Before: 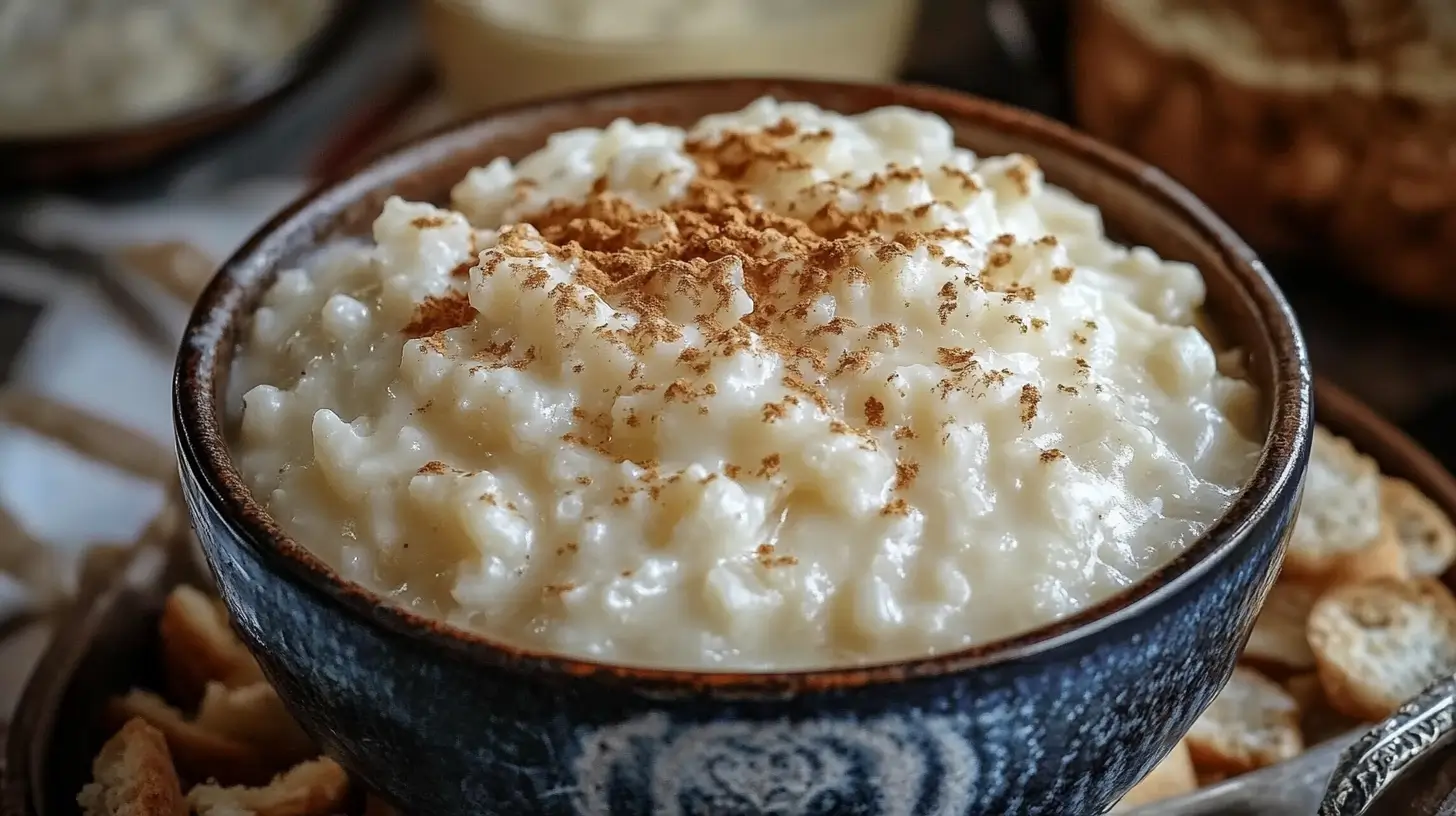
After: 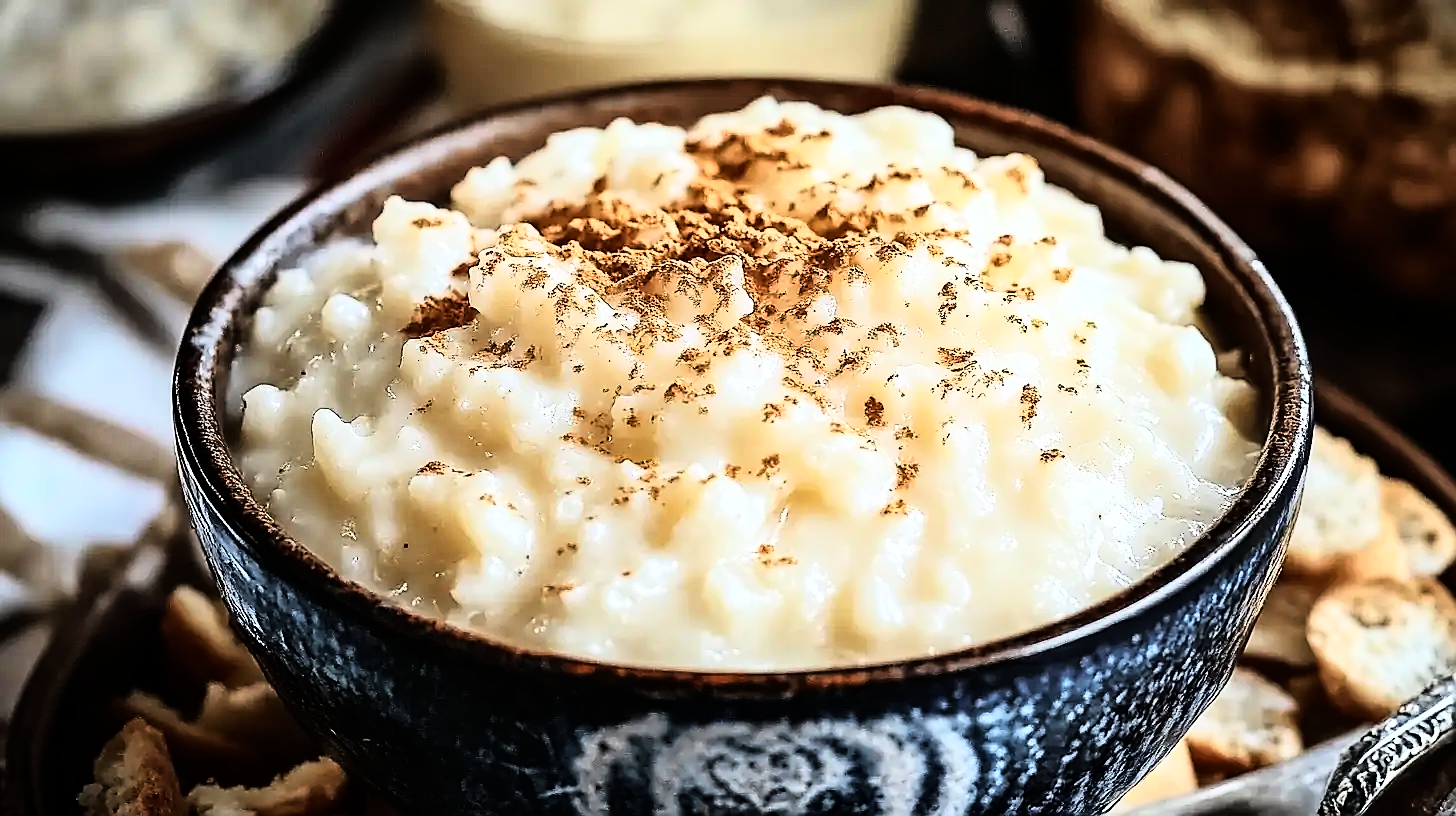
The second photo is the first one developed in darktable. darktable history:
rgb curve: curves: ch0 [(0, 0) (0.21, 0.15) (0.24, 0.21) (0.5, 0.75) (0.75, 0.96) (0.89, 0.99) (1, 1)]; ch1 [(0, 0.02) (0.21, 0.13) (0.25, 0.2) (0.5, 0.67) (0.75, 0.9) (0.89, 0.97) (1, 1)]; ch2 [(0, 0.02) (0.21, 0.13) (0.25, 0.2) (0.5, 0.67) (0.75, 0.9) (0.89, 0.97) (1, 1)], compensate middle gray true
sharpen: radius 1.4, amount 1.25, threshold 0.7
